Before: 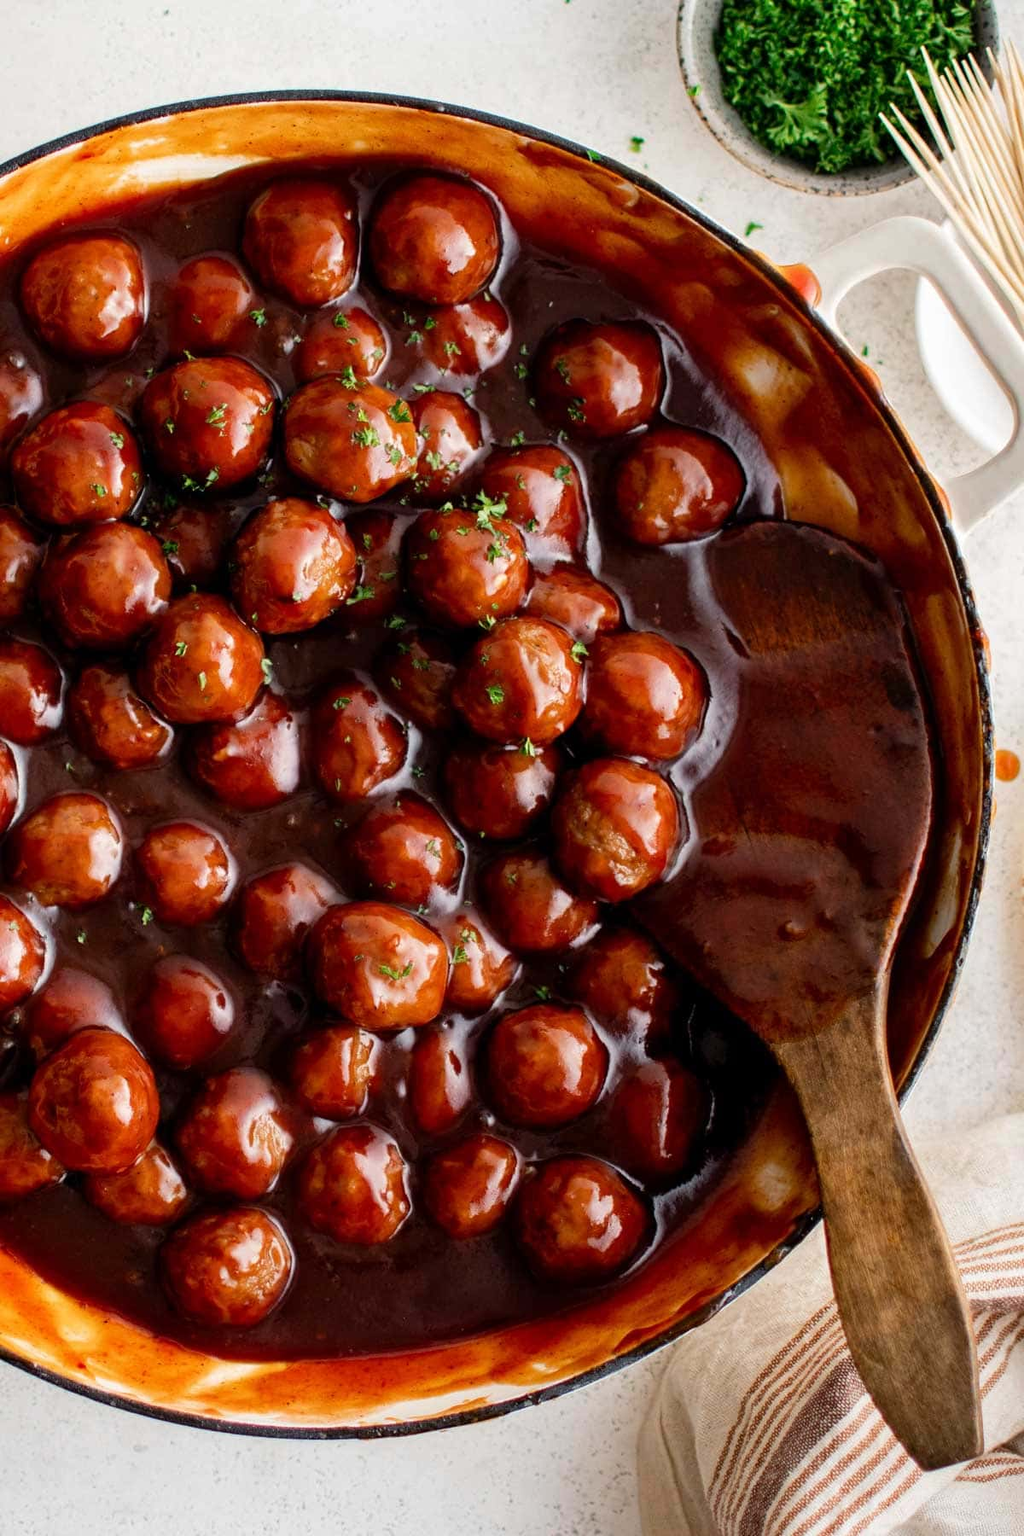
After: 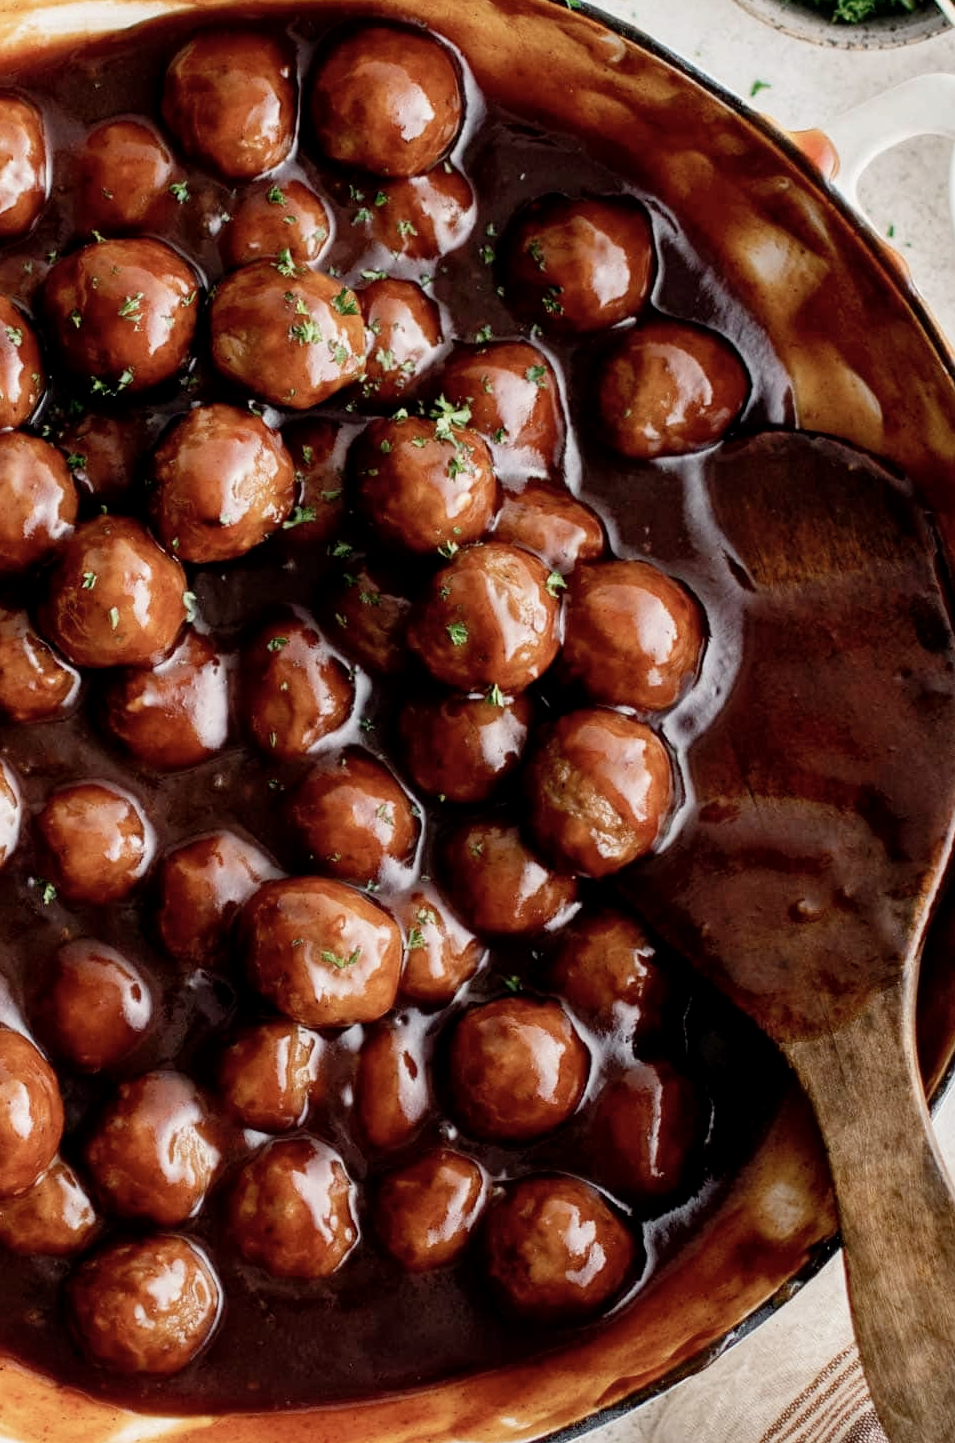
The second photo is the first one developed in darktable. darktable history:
base curve: preserve colors none
local contrast: highlights 100%, shadows 98%, detail 119%, midtone range 0.2
contrast brightness saturation: contrast 0.099, saturation -0.295
crop and rotate: left 10.283%, top 10.007%, right 10.067%, bottom 9.805%
tone curve: curves: ch0 [(0, 0) (0.07, 0.052) (0.23, 0.254) (0.486, 0.53) (0.822, 0.825) (0.994, 0.955)]; ch1 [(0, 0) (0.226, 0.261) (0.379, 0.442) (0.469, 0.472) (0.495, 0.495) (0.514, 0.504) (0.561, 0.568) (0.59, 0.612) (1, 1)]; ch2 [(0, 0) (0.269, 0.299) (0.459, 0.441) (0.498, 0.499) (0.523, 0.52) (0.551, 0.576) (0.629, 0.643) (0.659, 0.681) (0.718, 0.764) (1, 1)], preserve colors none
